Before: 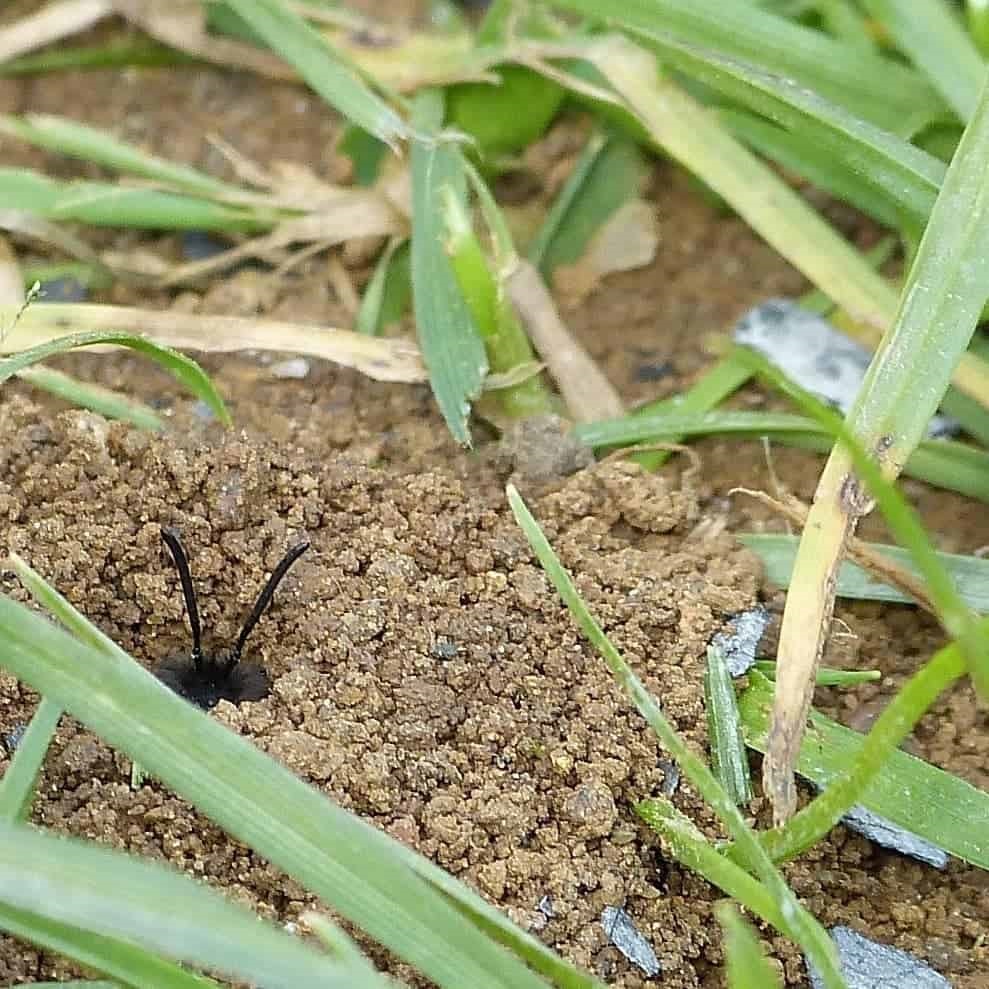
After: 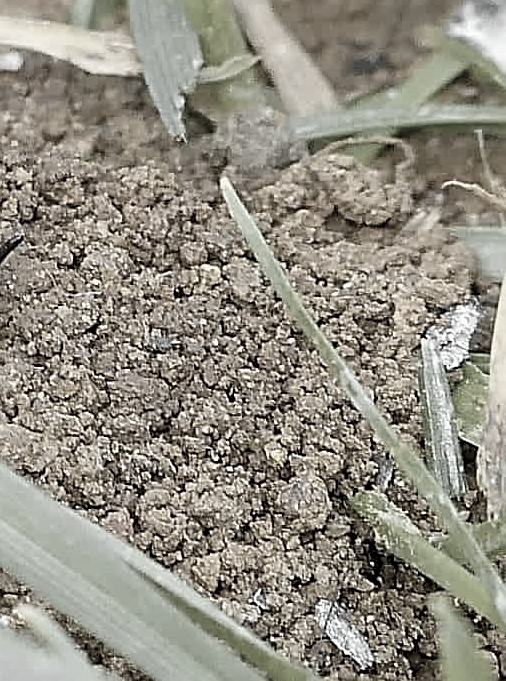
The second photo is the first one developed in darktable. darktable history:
contrast brightness saturation: contrast 0.102, saturation -0.378
crop and rotate: left 28.968%, top 31.085%, right 19.815%
sharpen: on, module defaults
color balance rgb: shadows lift › chroma 0.719%, shadows lift › hue 114.36°, global offset › luminance -0.503%, perceptual saturation grading › global saturation 25.389%, global vibrance 20%
color zones: curves: ch0 [(0, 0.613) (0.01, 0.613) (0.245, 0.448) (0.498, 0.529) (0.642, 0.665) (0.879, 0.777) (0.99, 0.613)]; ch1 [(0, 0.035) (0.121, 0.189) (0.259, 0.197) (0.415, 0.061) (0.589, 0.022) (0.732, 0.022) (0.857, 0.026) (0.991, 0.053)]
